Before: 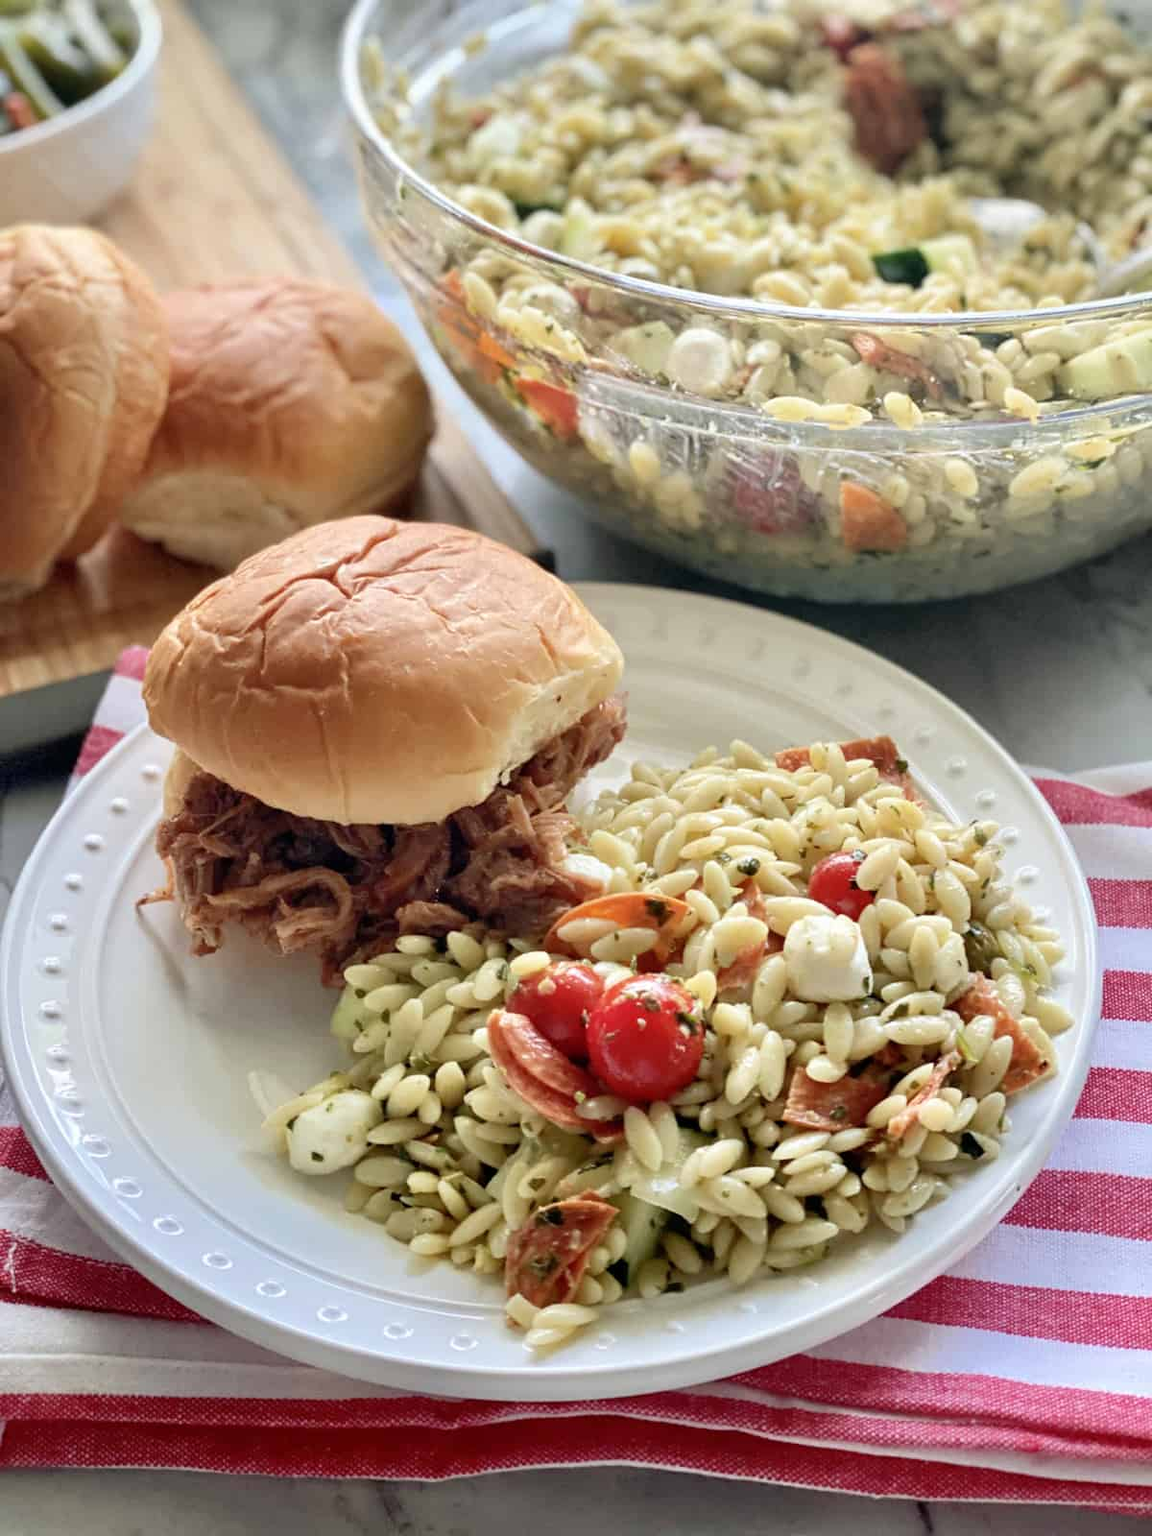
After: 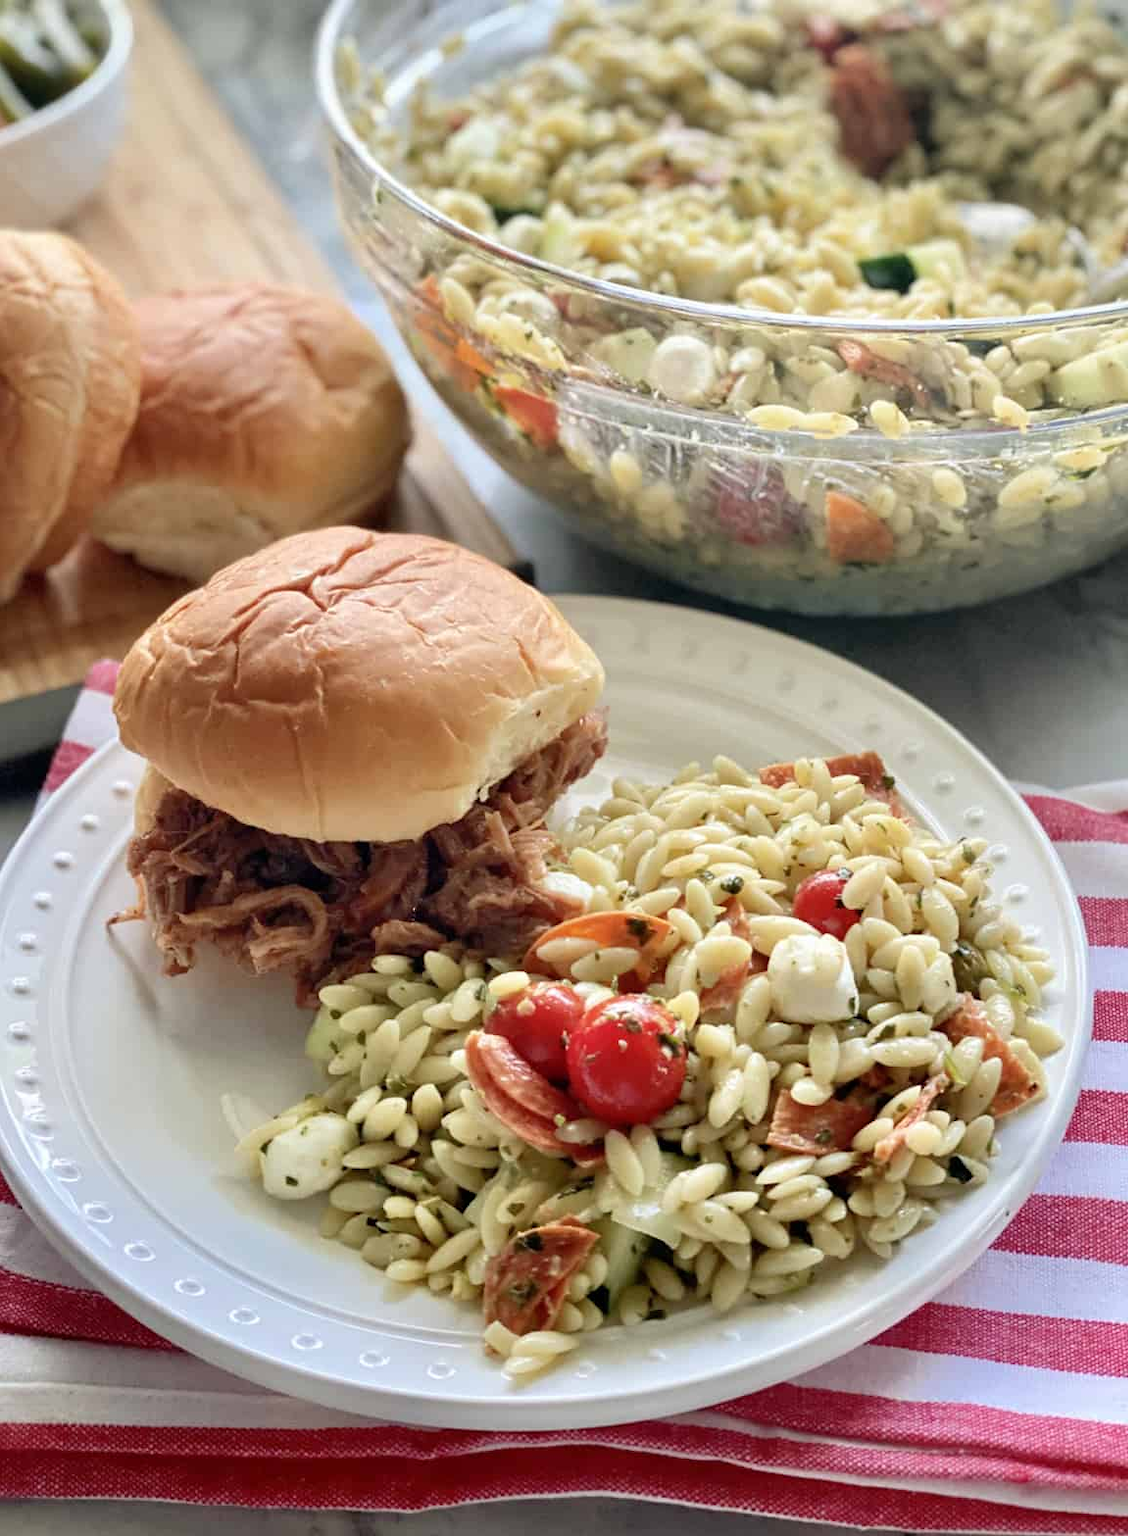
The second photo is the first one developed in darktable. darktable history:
crop and rotate: left 2.752%, right 1.319%, bottom 2.058%
